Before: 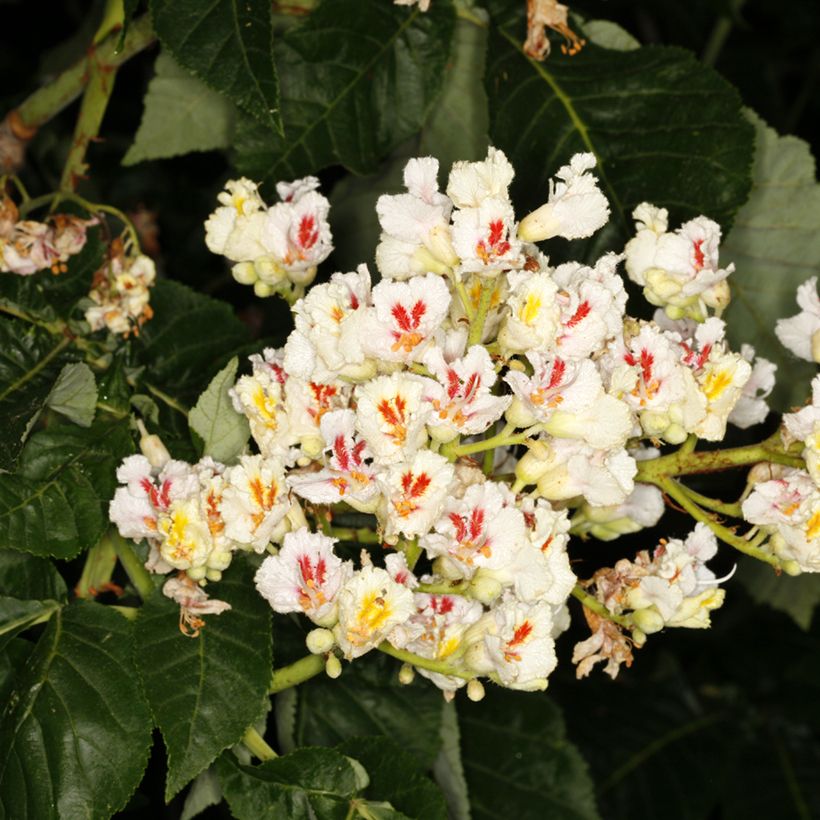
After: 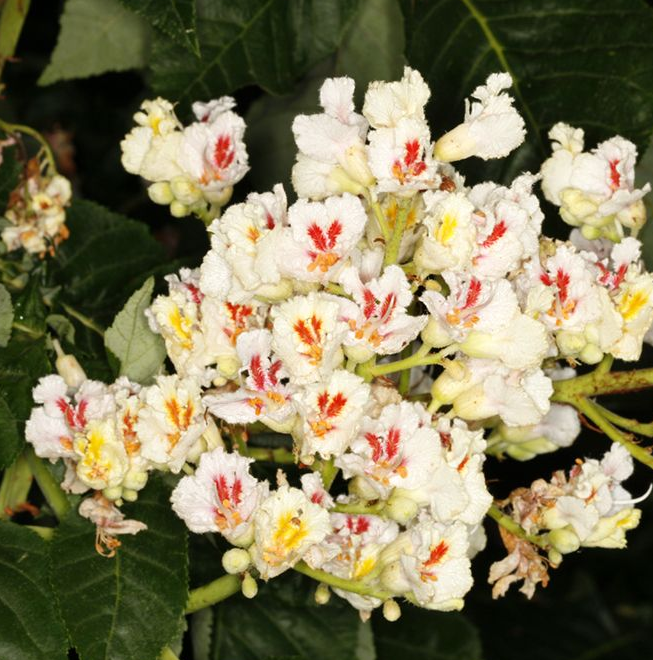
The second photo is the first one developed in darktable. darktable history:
tone equalizer: on, module defaults
crop and rotate: left 10.248%, top 9.823%, right 10.08%, bottom 9.679%
